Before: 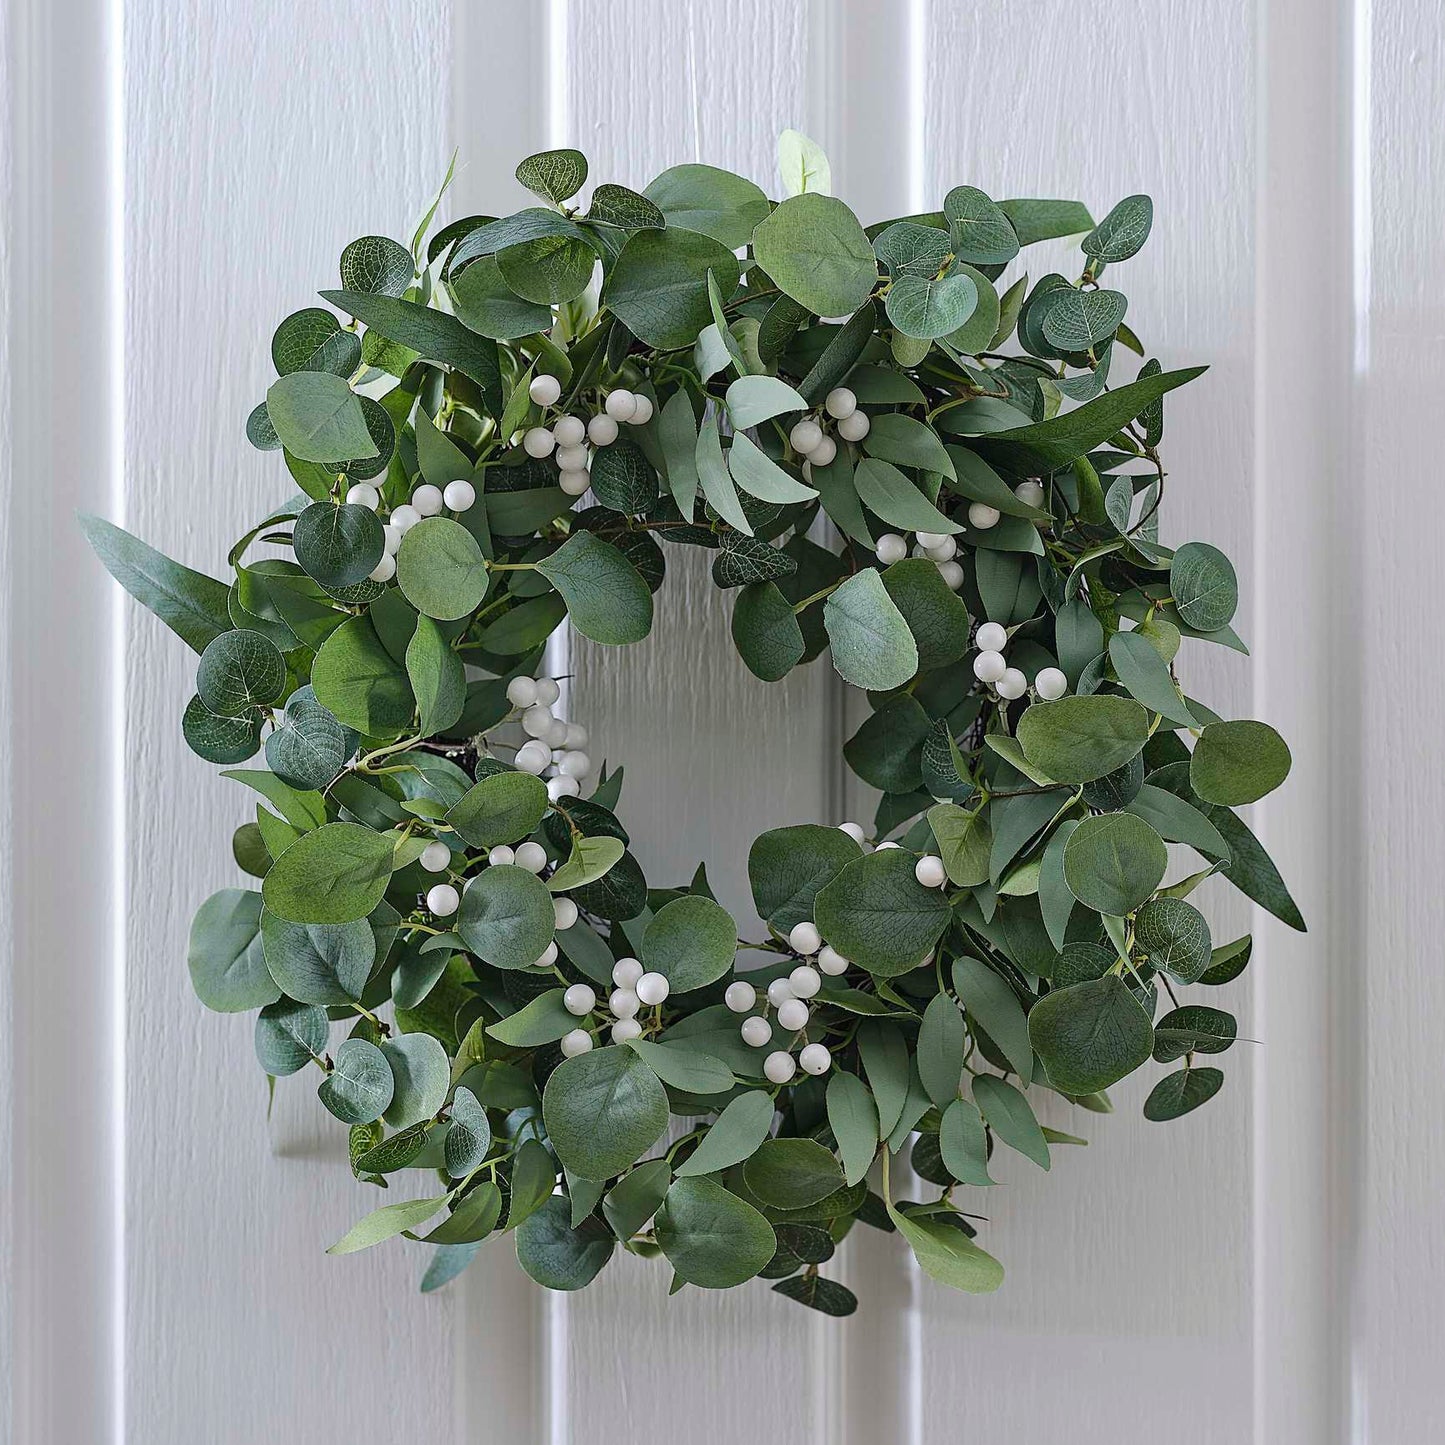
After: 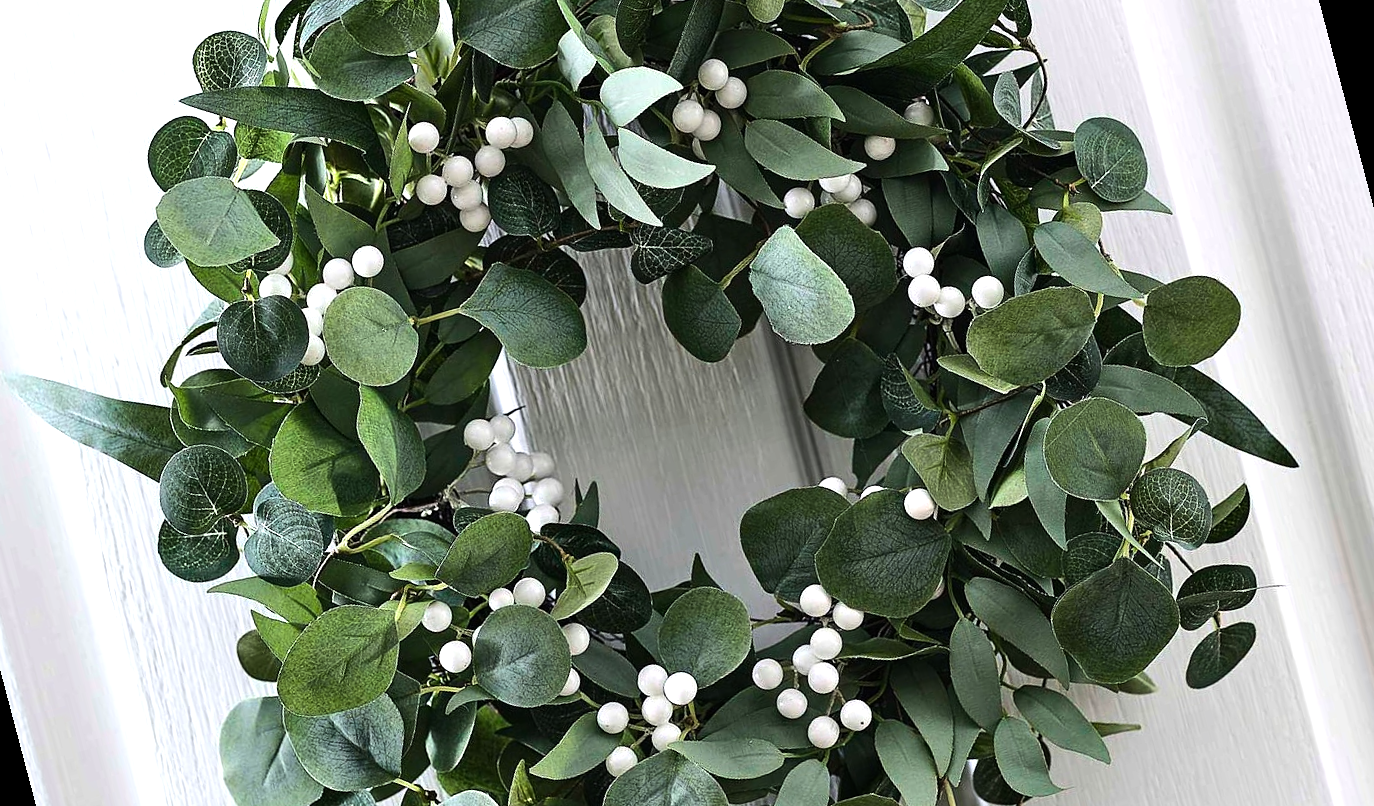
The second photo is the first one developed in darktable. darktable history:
crop: left 1.964%, top 3.251%, right 1.122%, bottom 4.933%
rotate and perspective: rotation -14.8°, crop left 0.1, crop right 0.903, crop top 0.25, crop bottom 0.748
tone equalizer: -8 EV -1.08 EV, -7 EV -1.01 EV, -6 EV -0.867 EV, -5 EV -0.578 EV, -3 EV 0.578 EV, -2 EV 0.867 EV, -1 EV 1.01 EV, +0 EV 1.08 EV, edges refinement/feathering 500, mask exposure compensation -1.57 EV, preserve details no
